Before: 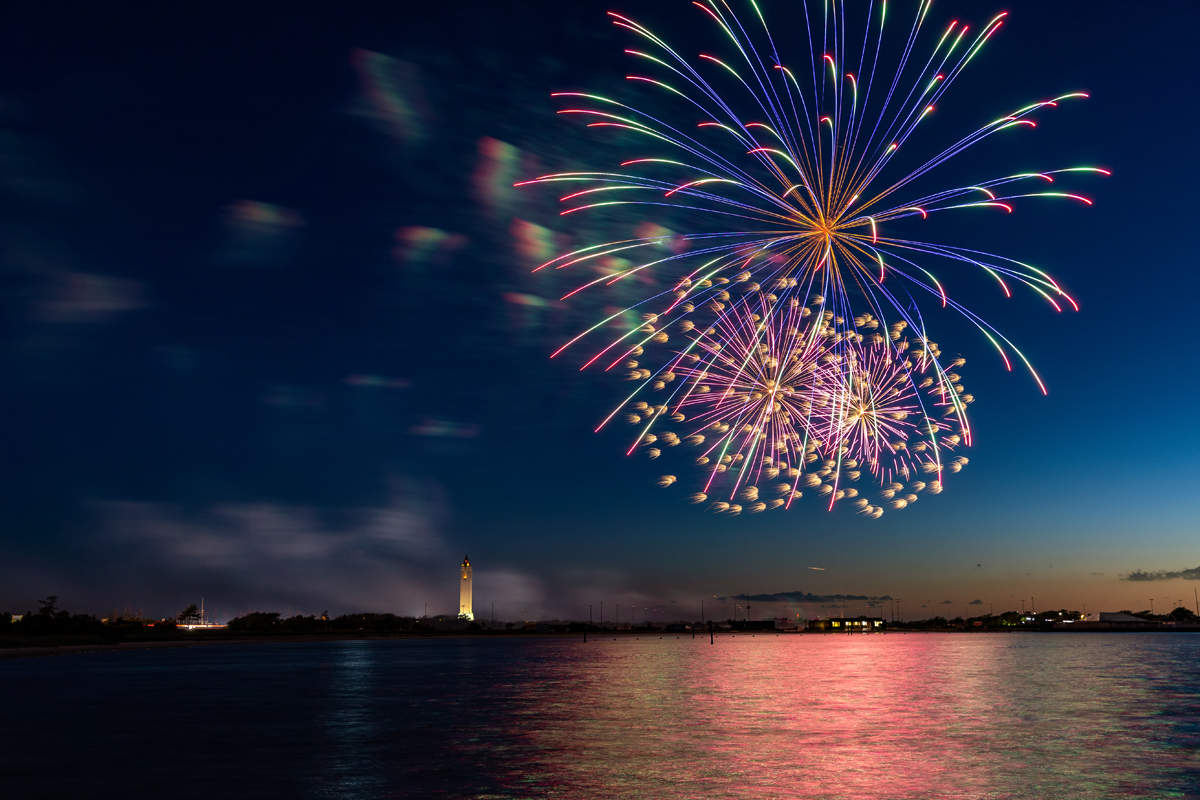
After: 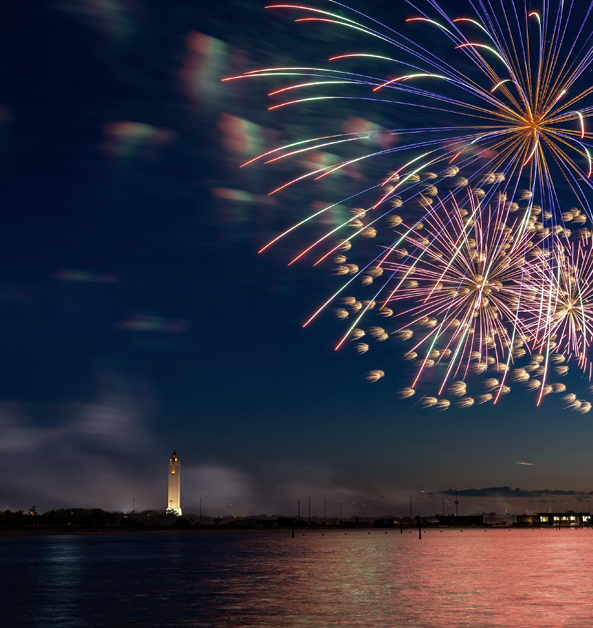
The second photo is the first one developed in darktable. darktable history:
crop and rotate: angle 0.02°, left 24.353%, top 13.219%, right 26.156%, bottom 8.224%
color zones: curves: ch0 [(0, 0.5) (0.125, 0.4) (0.25, 0.5) (0.375, 0.4) (0.5, 0.4) (0.625, 0.35) (0.75, 0.35) (0.875, 0.5)]; ch1 [(0, 0.35) (0.125, 0.45) (0.25, 0.35) (0.375, 0.35) (0.5, 0.35) (0.625, 0.35) (0.75, 0.45) (0.875, 0.35)]; ch2 [(0, 0.6) (0.125, 0.5) (0.25, 0.5) (0.375, 0.6) (0.5, 0.6) (0.625, 0.5) (0.75, 0.5) (0.875, 0.5)]
